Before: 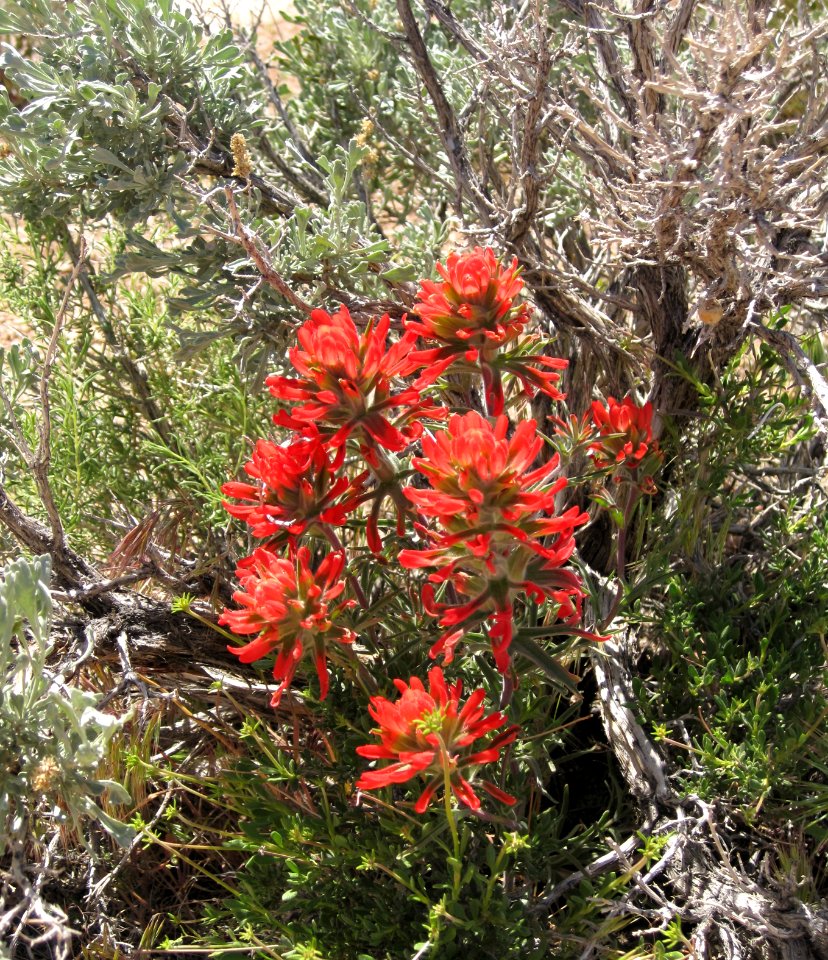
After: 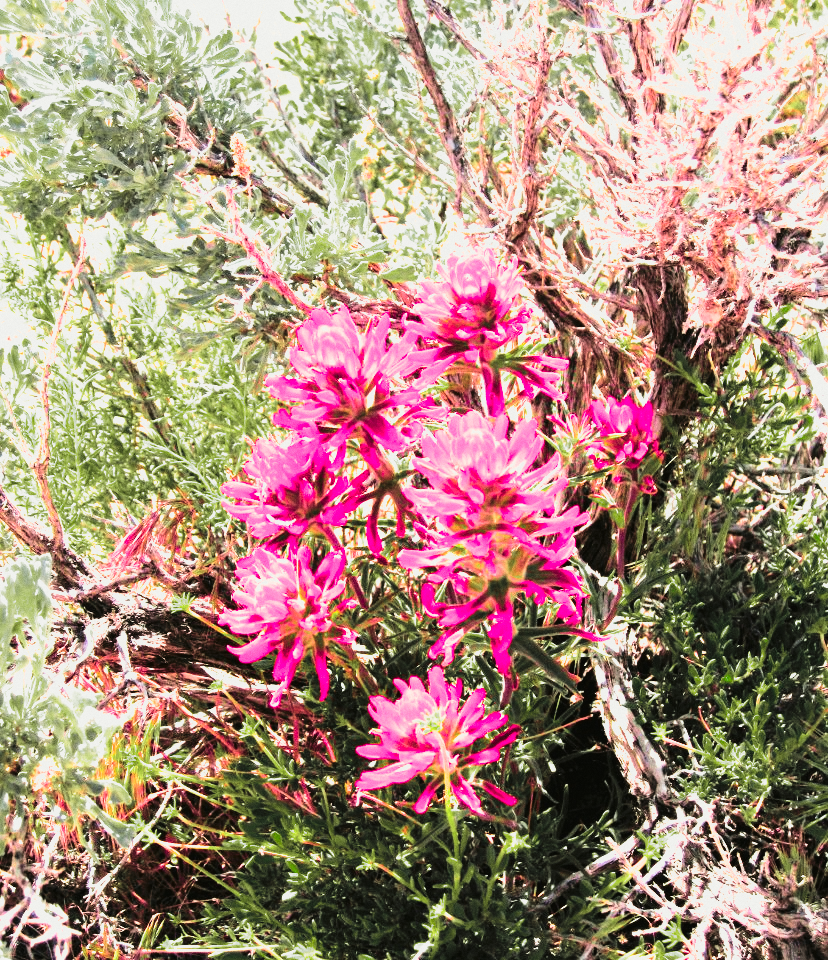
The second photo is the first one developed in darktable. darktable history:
rgb curve: curves: ch0 [(0, 0.186) (0.314, 0.284) (0.775, 0.708) (1, 1)], compensate middle gray true, preserve colors none
tone curve: curves: ch0 [(0, 0) (0.068, 0.031) (0.175, 0.132) (0.337, 0.304) (0.498, 0.511) (0.748, 0.762) (0.993, 0.954)]; ch1 [(0, 0) (0.294, 0.184) (0.359, 0.34) (0.362, 0.35) (0.43, 0.41) (0.469, 0.453) (0.495, 0.489) (0.54, 0.563) (0.612, 0.641) (1, 1)]; ch2 [(0, 0) (0.431, 0.419) (0.495, 0.502) (0.524, 0.534) (0.557, 0.56) (0.634, 0.654) (0.728, 0.722) (1, 1)], color space Lab, independent channels, preserve colors none
exposure: black level correction 0, exposure 1.9 EV, compensate highlight preservation false
color zones: curves: ch0 [(0, 0.533) (0.126, 0.533) (0.234, 0.533) (0.368, 0.357) (0.5, 0.5) (0.625, 0.5) (0.74, 0.637) (0.875, 0.5)]; ch1 [(0.004, 0.708) (0.129, 0.662) (0.25, 0.5) (0.375, 0.331) (0.496, 0.396) (0.625, 0.649) (0.739, 0.26) (0.875, 0.5) (1, 0.478)]; ch2 [(0, 0.409) (0.132, 0.403) (0.236, 0.558) (0.379, 0.448) (0.5, 0.5) (0.625, 0.5) (0.691, 0.39) (0.875, 0.5)]
filmic rgb: black relative exposure -5 EV, white relative exposure 3.5 EV, hardness 3.19, contrast 1.2, highlights saturation mix -50%
grain: coarseness 7.08 ISO, strength 21.67%, mid-tones bias 59.58%
